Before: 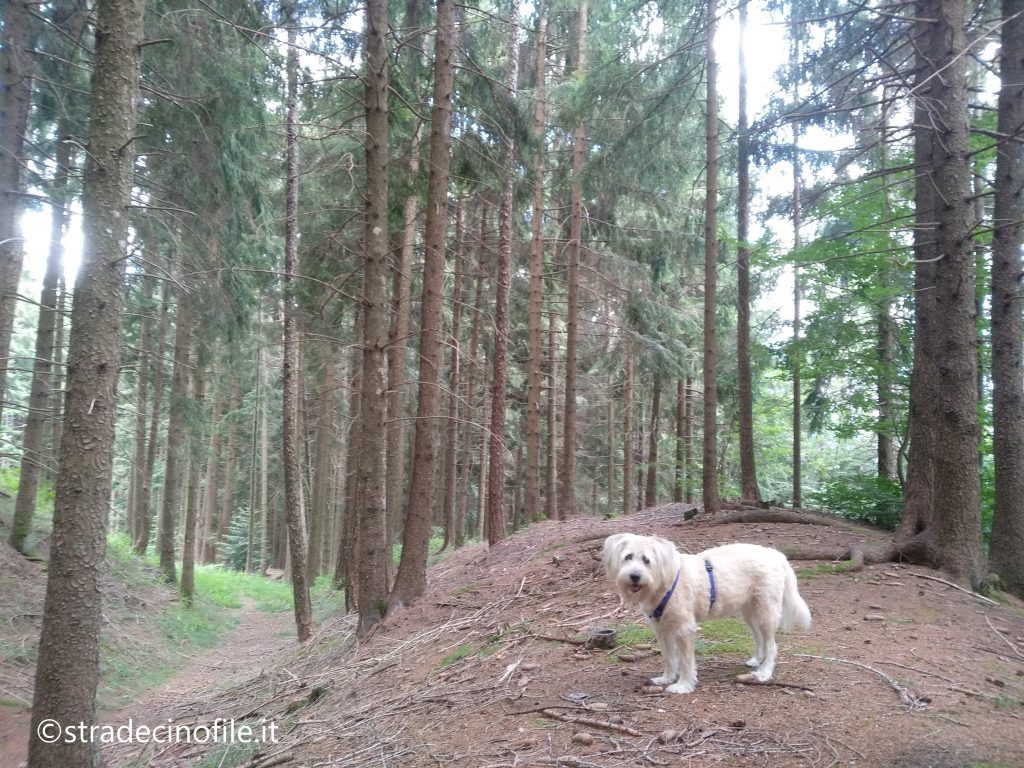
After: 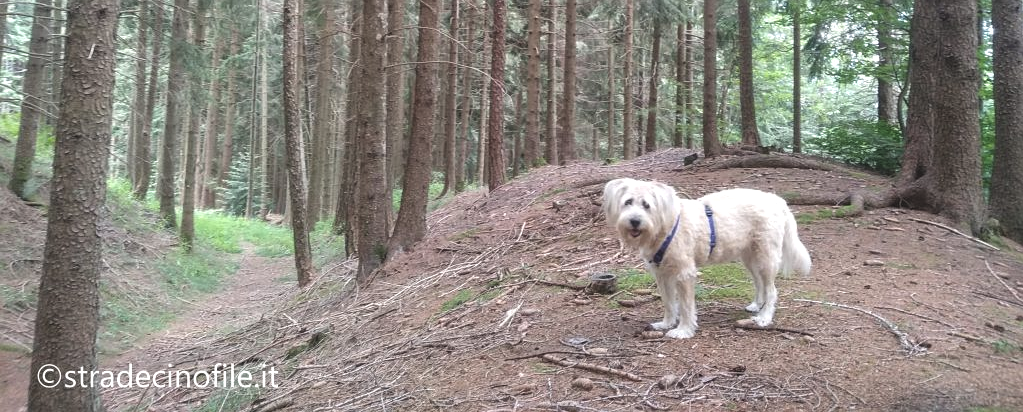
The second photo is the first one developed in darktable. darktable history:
sharpen: radius 1.297, amount 0.293, threshold 0.142
crop and rotate: top 46.33%, right 0.072%
exposure: black level correction -0.016, compensate exposure bias true, compensate highlight preservation false
local contrast: on, module defaults
